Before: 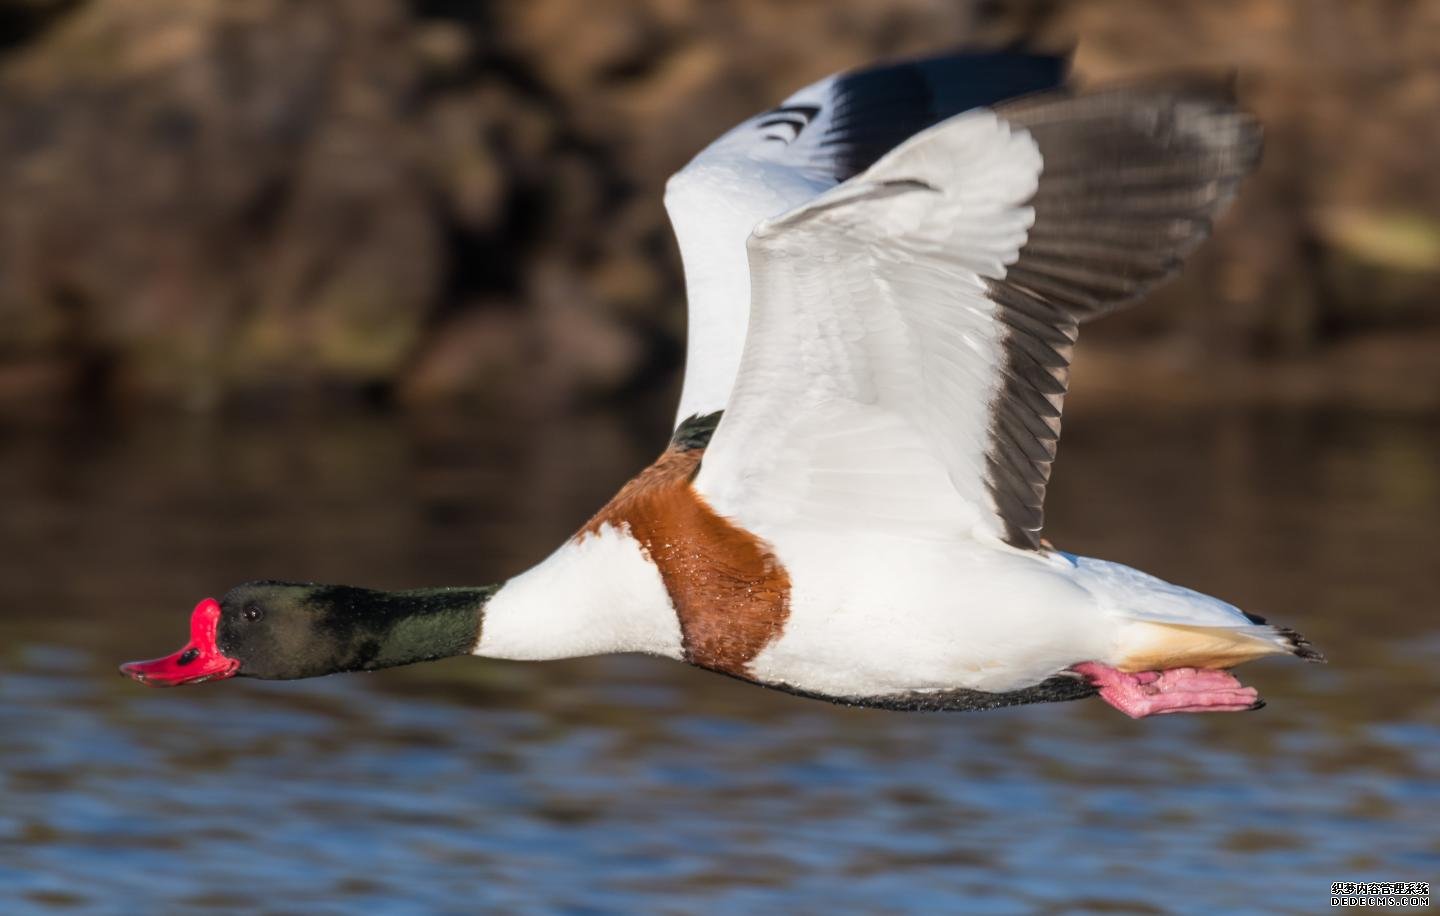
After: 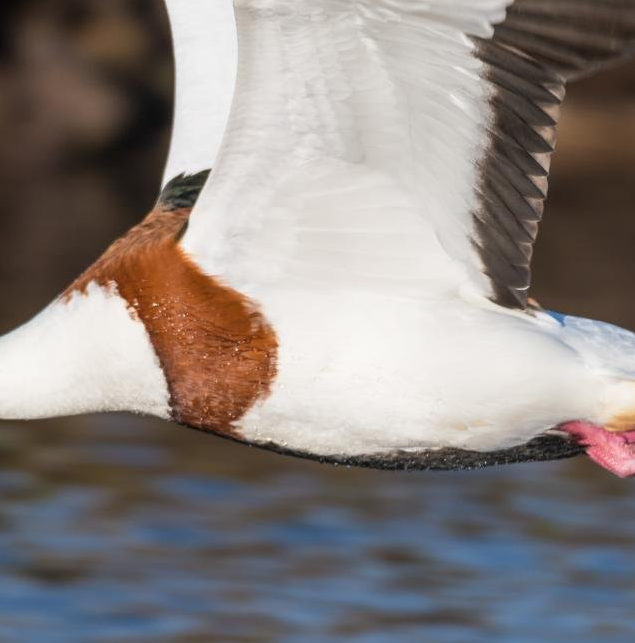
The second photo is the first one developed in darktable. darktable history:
crop: left 35.661%, top 26.373%, right 20.19%, bottom 3.423%
